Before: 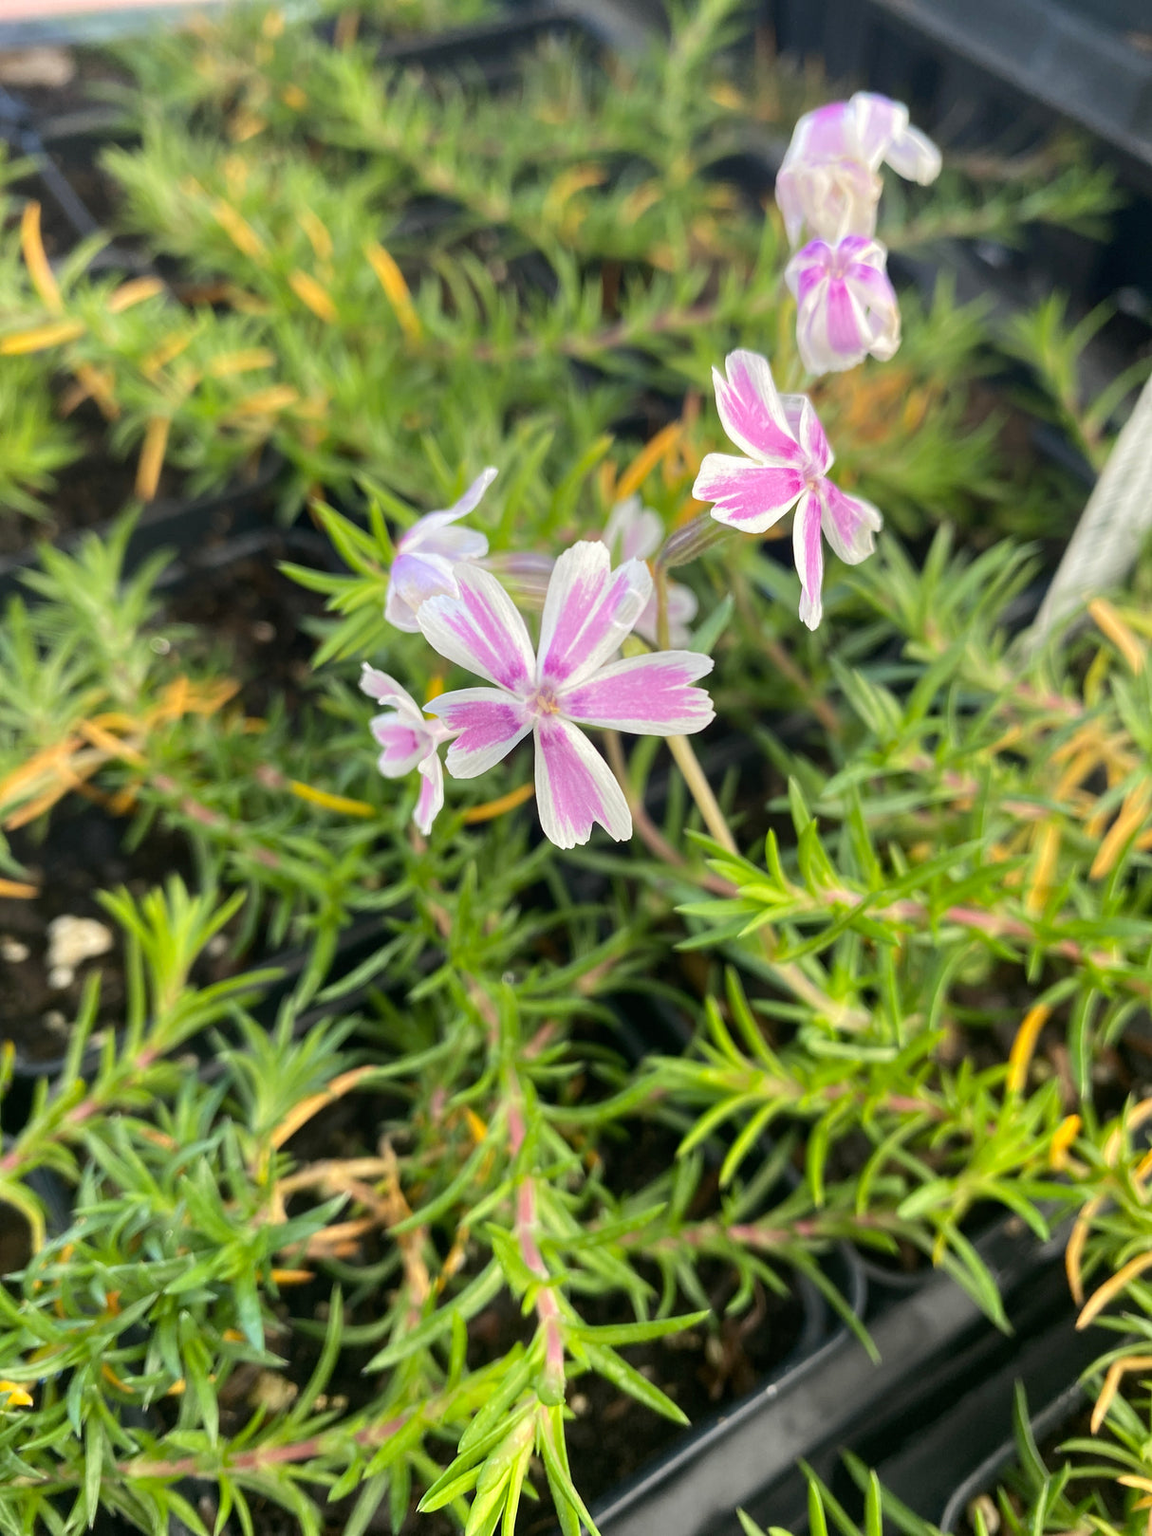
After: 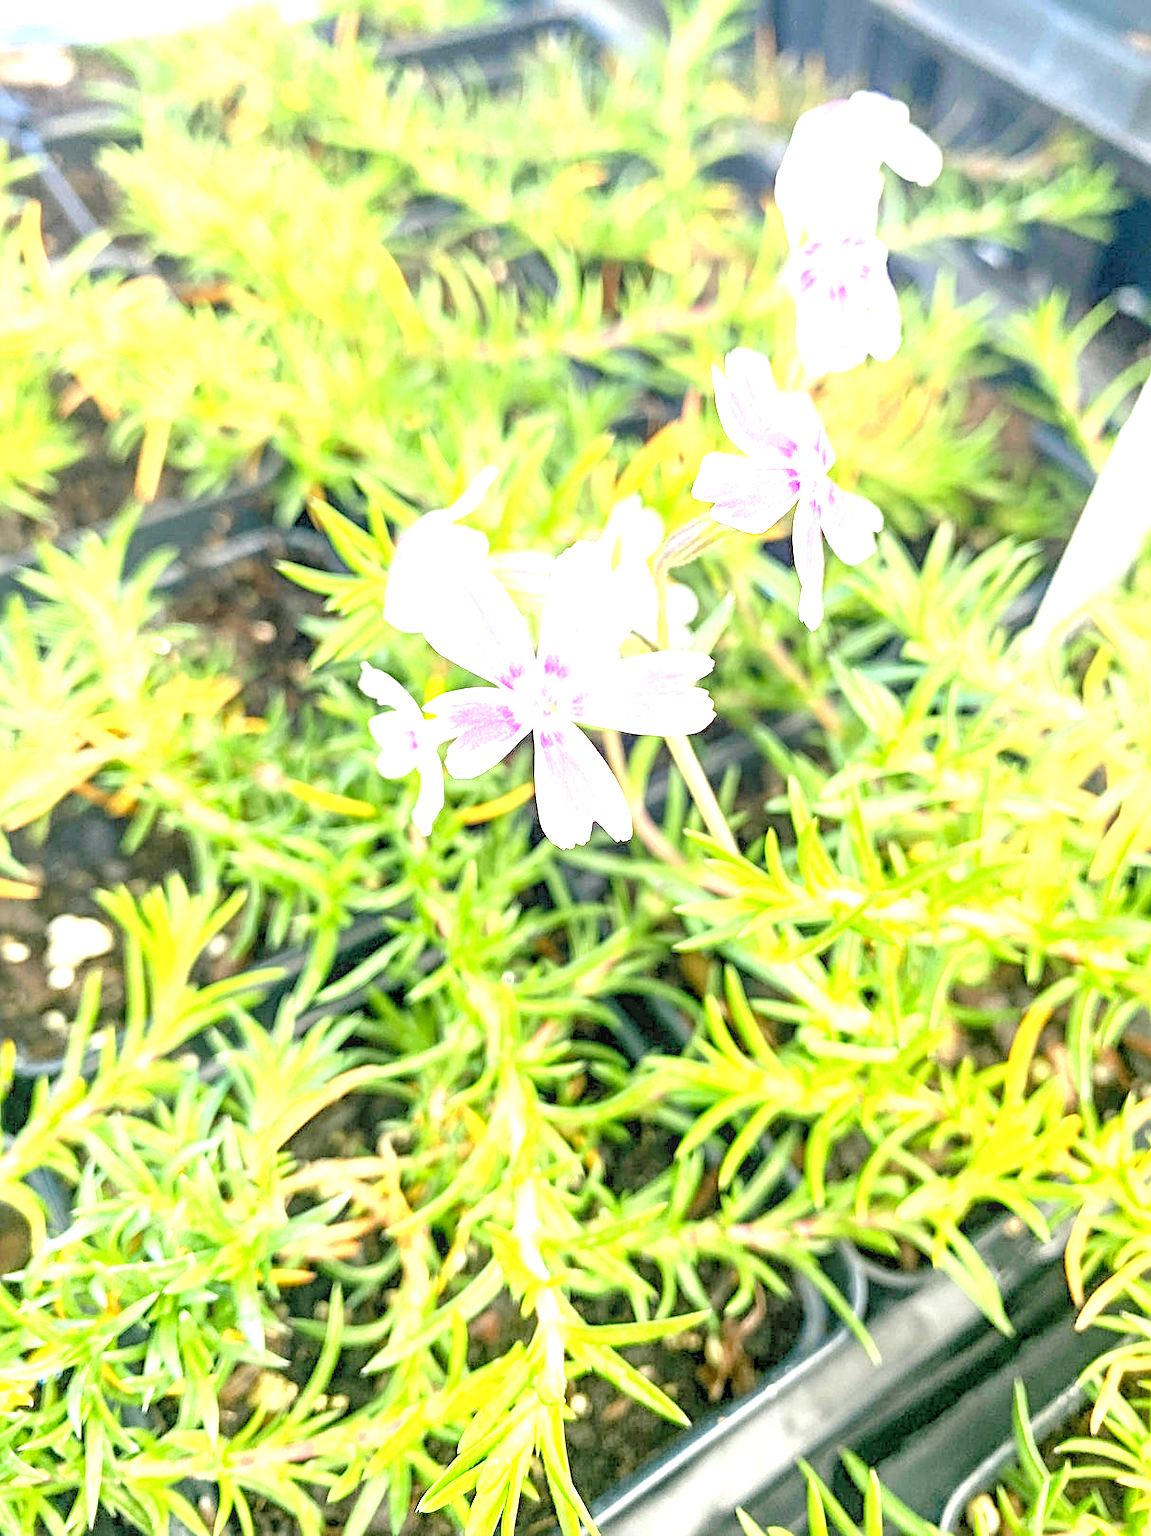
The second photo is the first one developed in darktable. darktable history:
exposure: black level correction 0, exposure 1.975 EV, compensate exposure bias true, compensate highlight preservation false
local contrast: on, module defaults
levels: levels [0.072, 0.414, 0.976]
sharpen: radius 4
